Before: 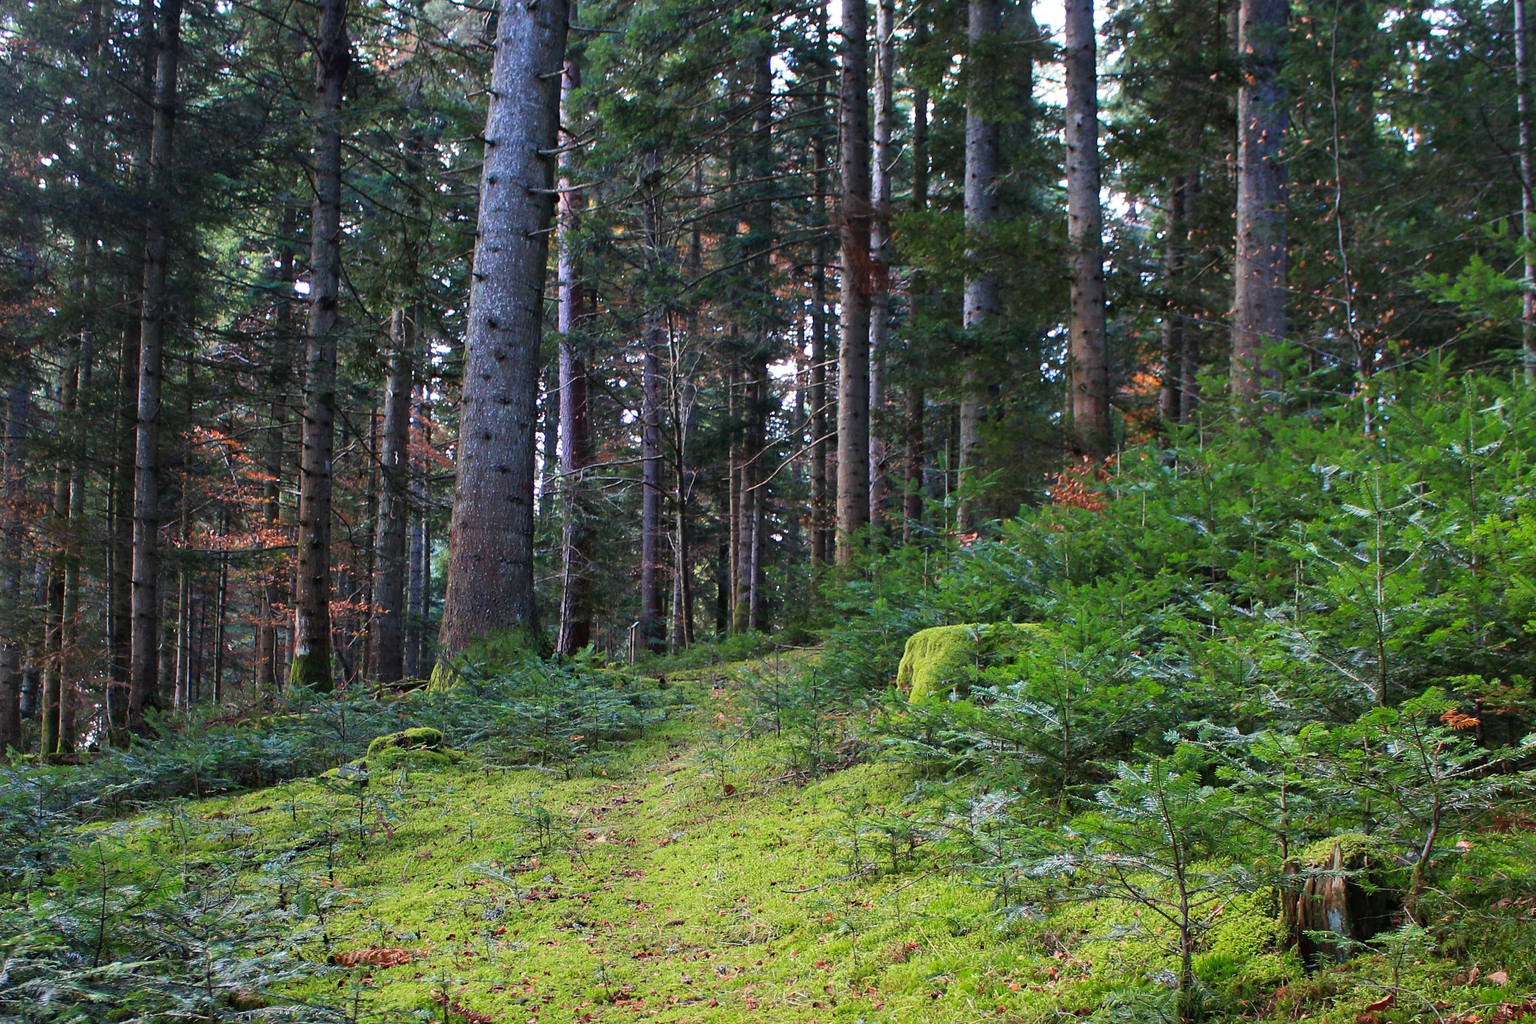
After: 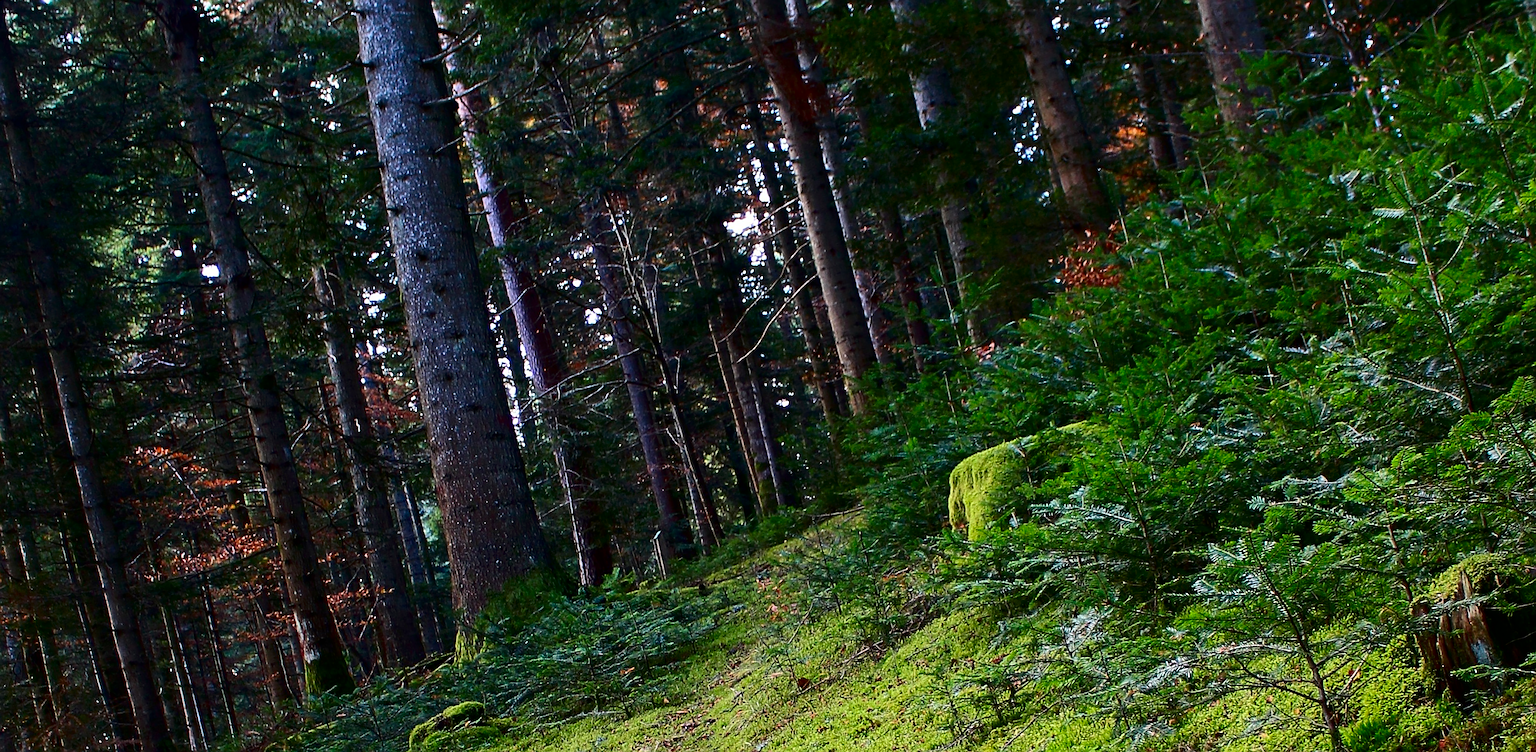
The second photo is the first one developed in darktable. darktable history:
sharpen: on, module defaults
contrast brightness saturation: contrast 0.19, brightness -0.24, saturation 0.11
rotate and perspective: rotation -14.8°, crop left 0.1, crop right 0.903, crop top 0.25, crop bottom 0.748
